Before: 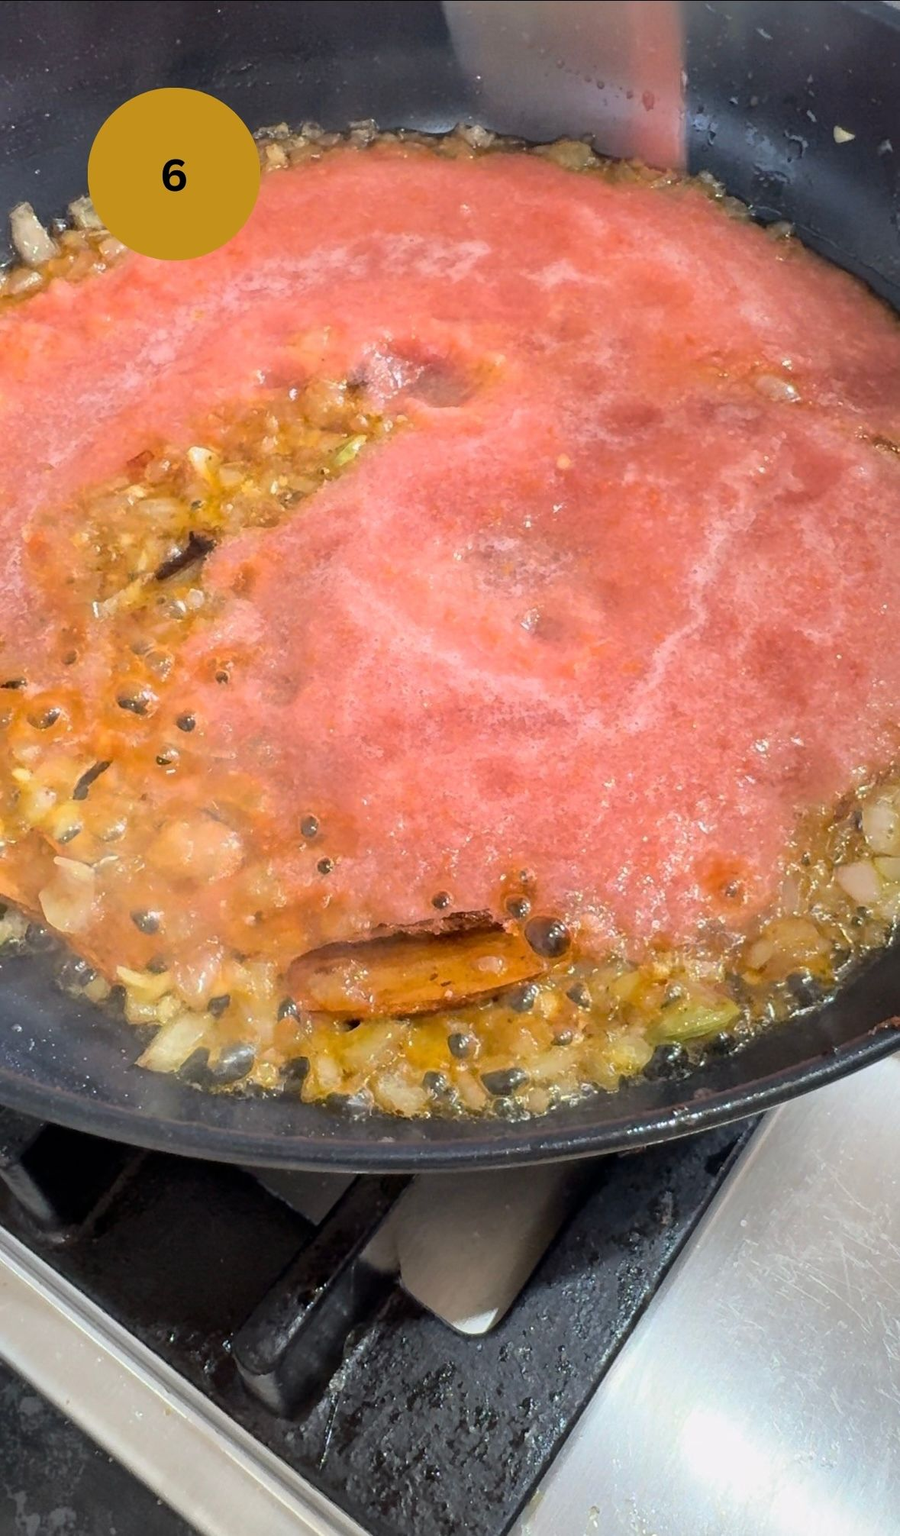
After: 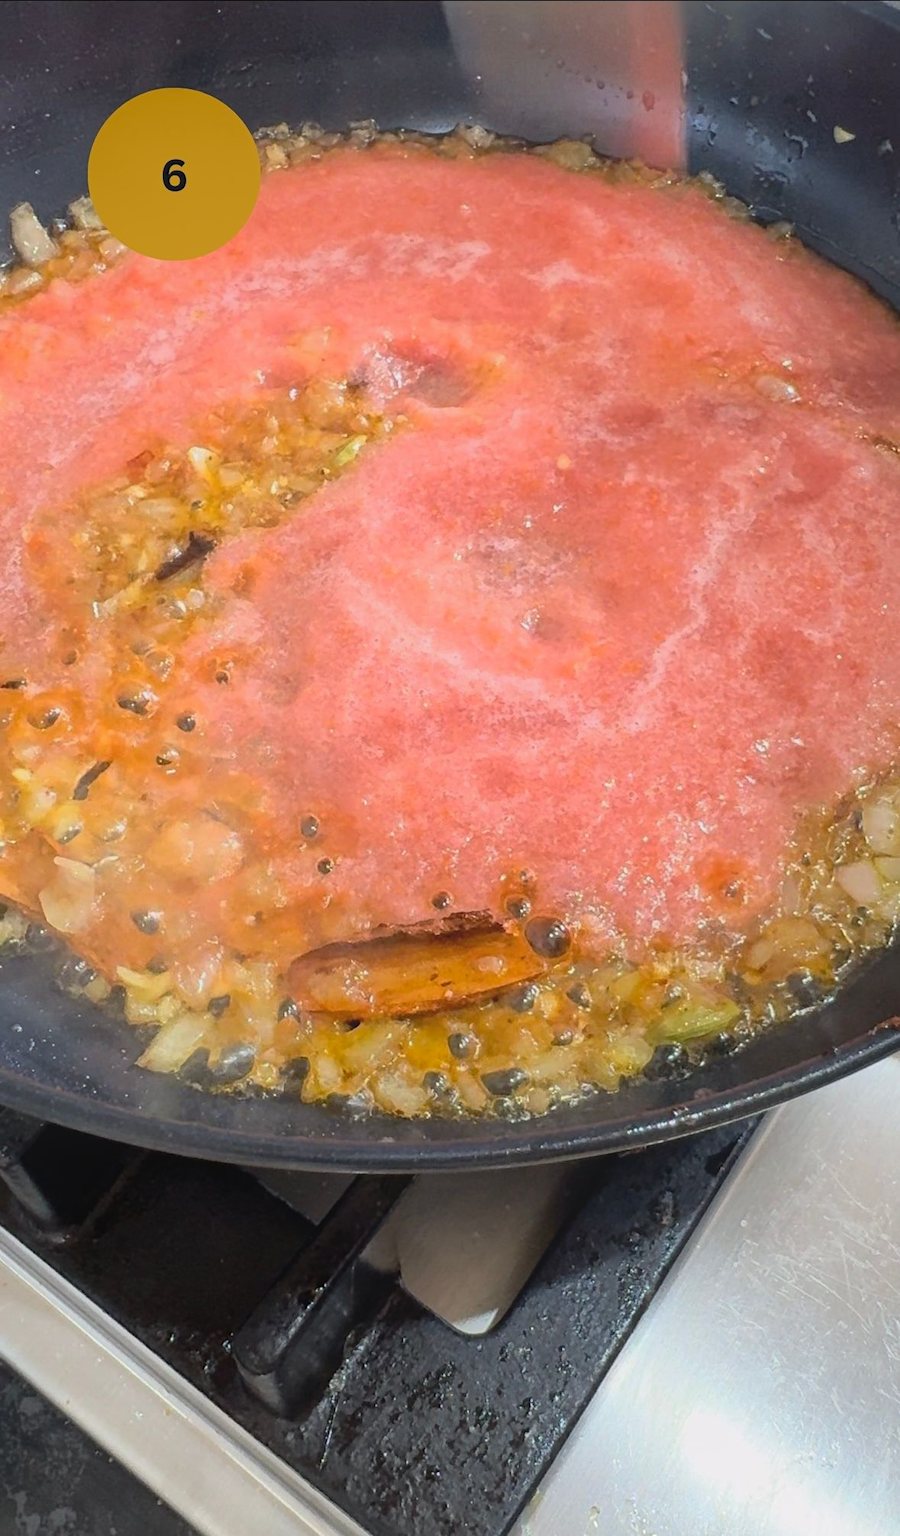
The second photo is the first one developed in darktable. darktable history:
contrast brightness saturation: contrast 0.07
contrast equalizer: y [[0.439, 0.44, 0.442, 0.457, 0.493, 0.498], [0.5 ×6], [0.5 ×6], [0 ×6], [0 ×6]]
